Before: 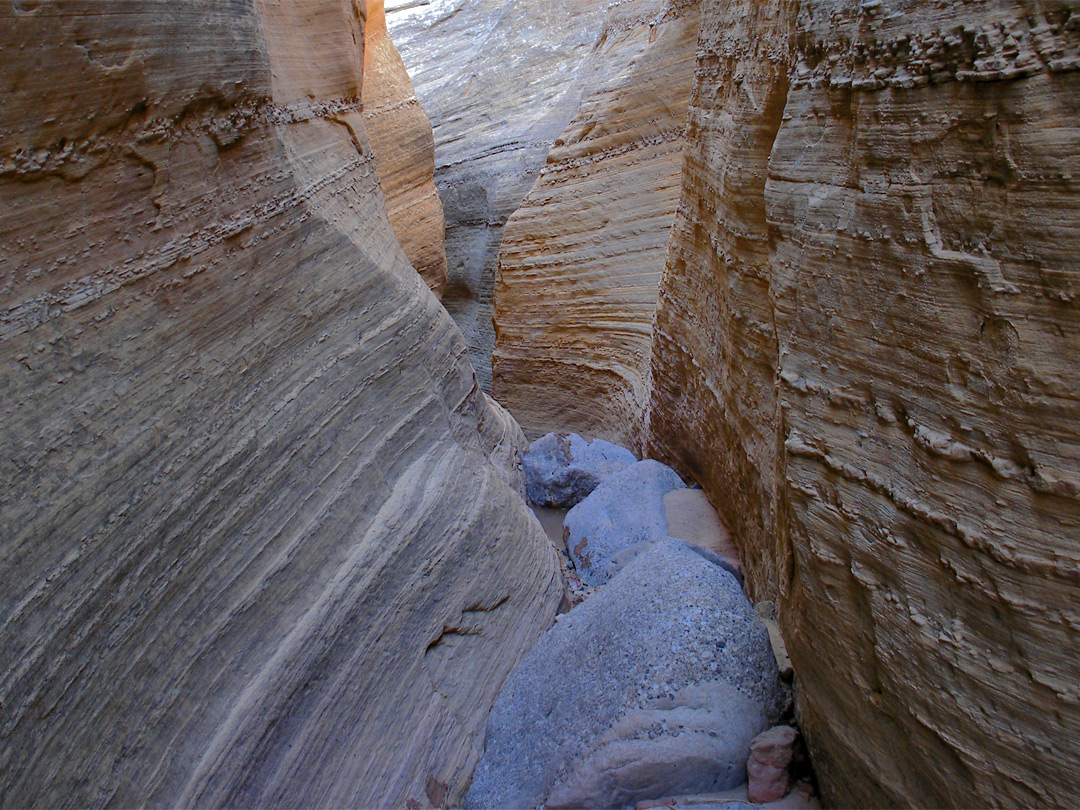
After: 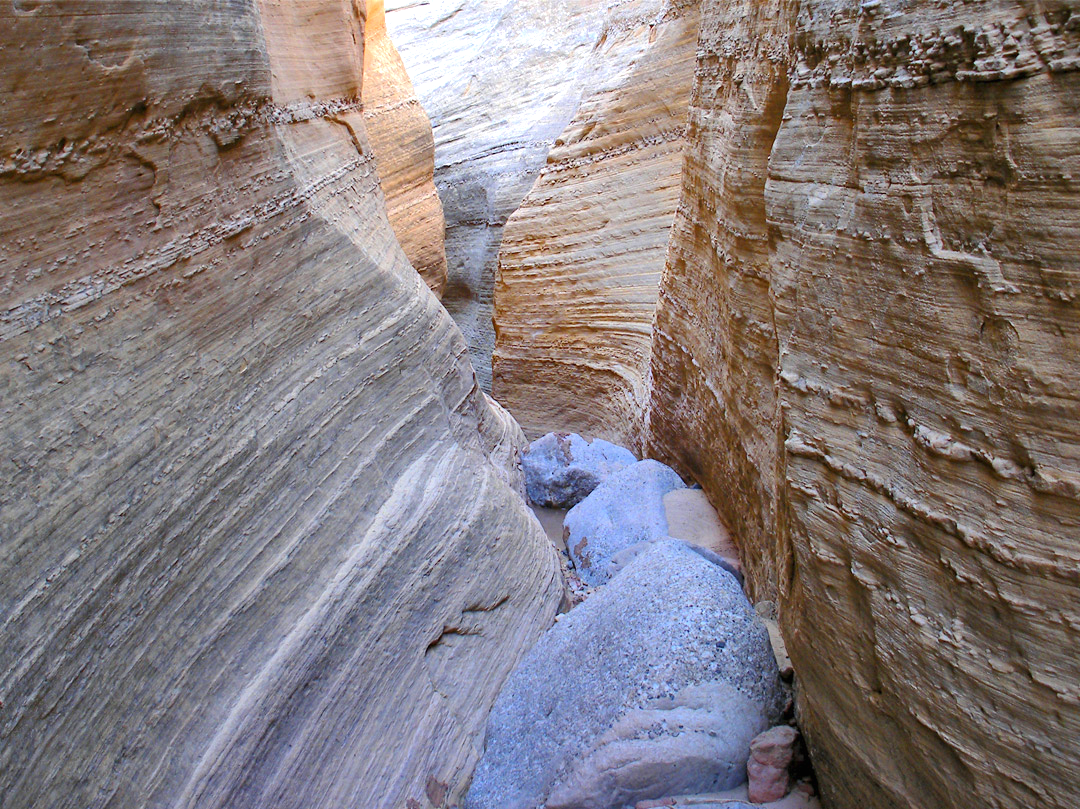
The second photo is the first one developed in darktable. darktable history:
crop: bottom 0.071%
exposure: black level correction 0, exposure 1 EV, compensate exposure bias true, compensate highlight preservation false
